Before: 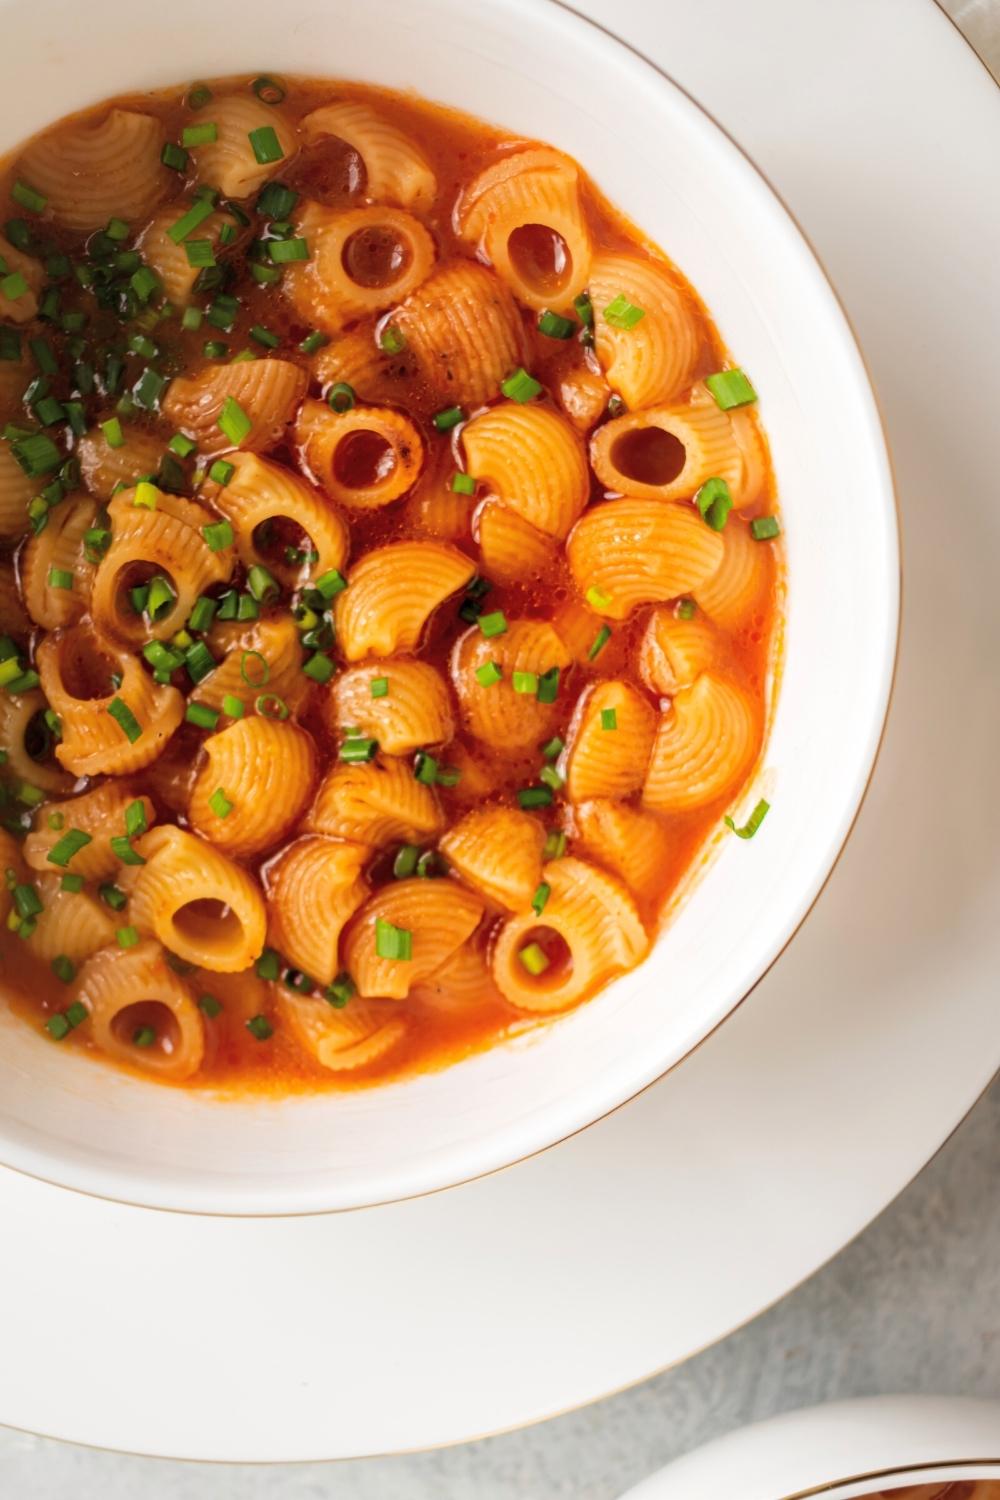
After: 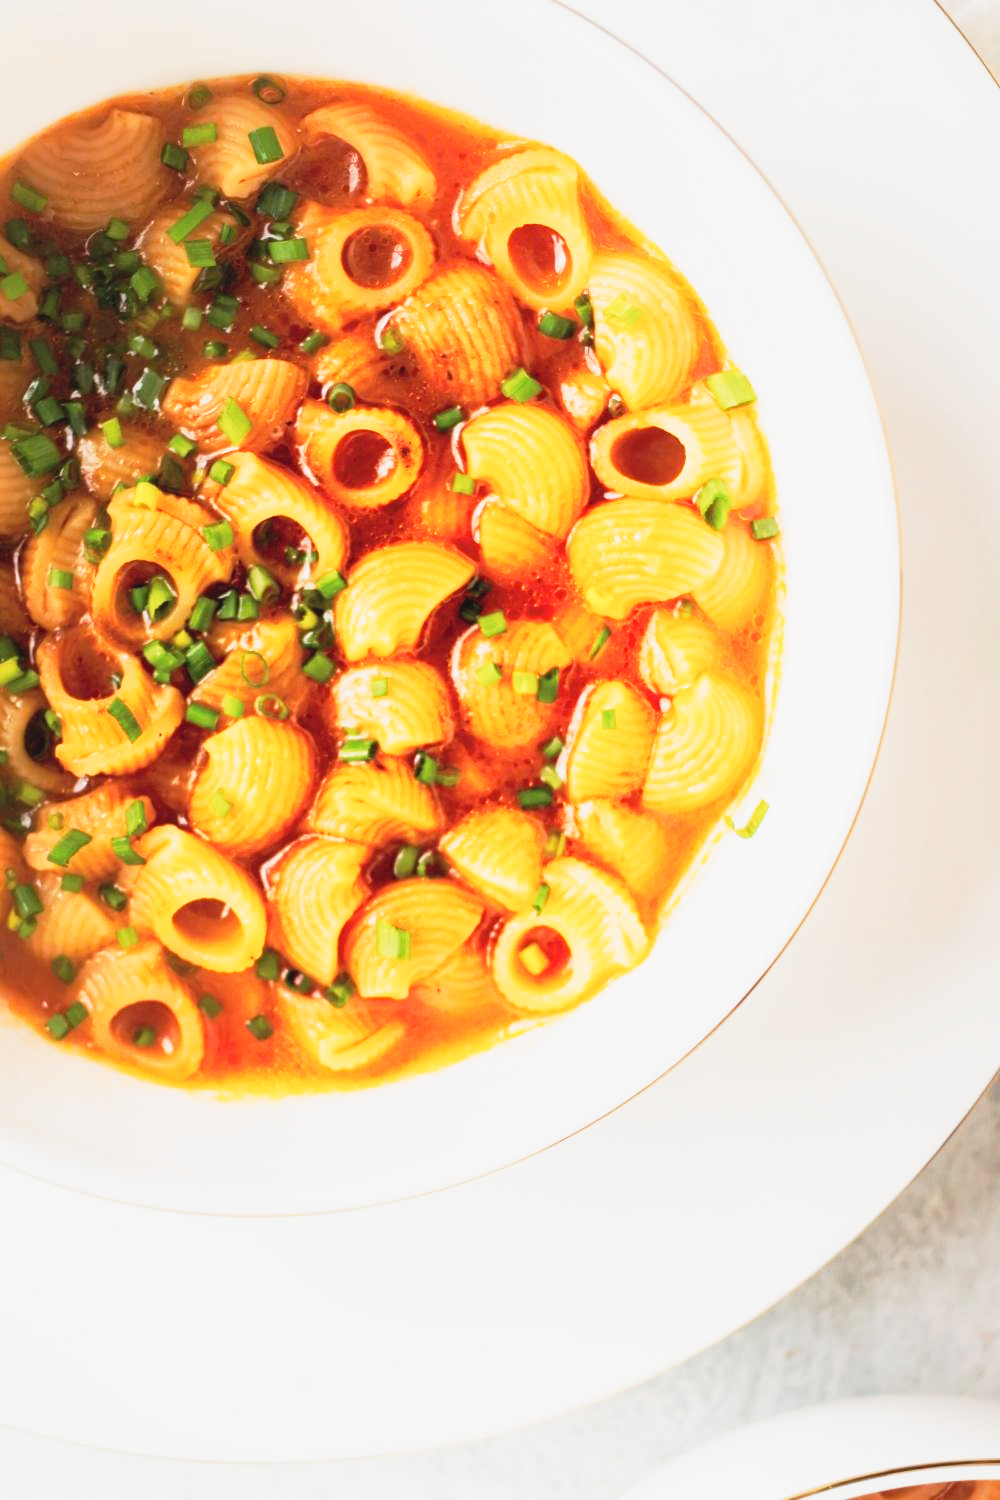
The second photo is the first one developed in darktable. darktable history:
tone curve: curves: ch0 [(0, 0.052) (0.207, 0.35) (0.392, 0.592) (0.54, 0.803) (0.725, 0.922) (0.99, 0.974)], preserve colors none
